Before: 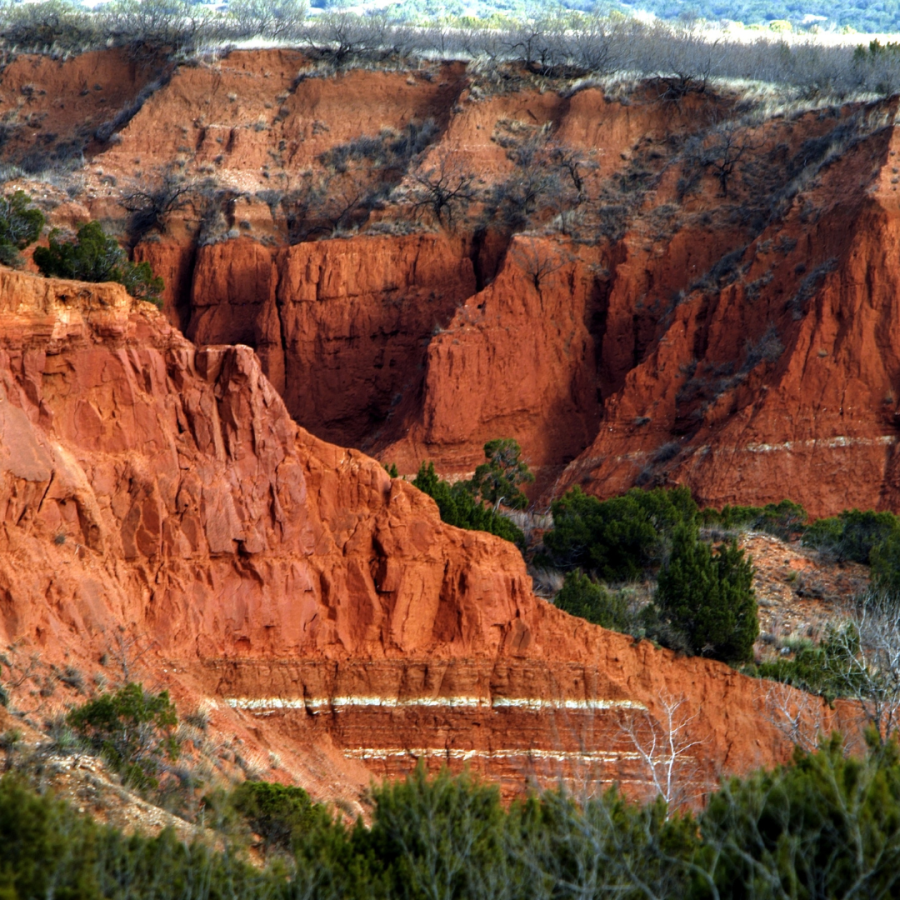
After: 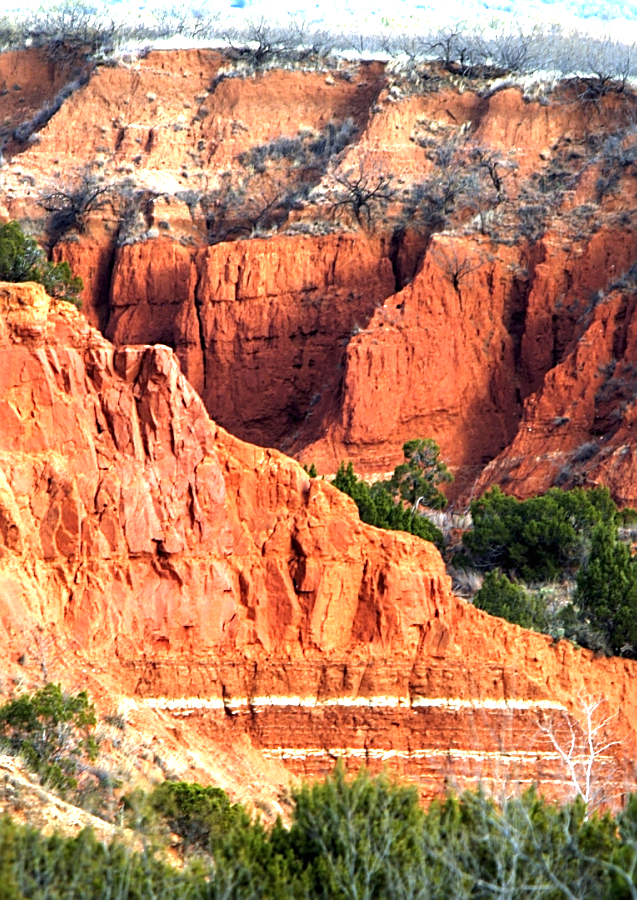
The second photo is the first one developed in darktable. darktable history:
crop and rotate: left 9.061%, right 20.142%
exposure: black level correction 0, exposure 1.45 EV, compensate exposure bias true, compensate highlight preservation false
sharpen: on, module defaults
color balance: contrast fulcrum 17.78%
